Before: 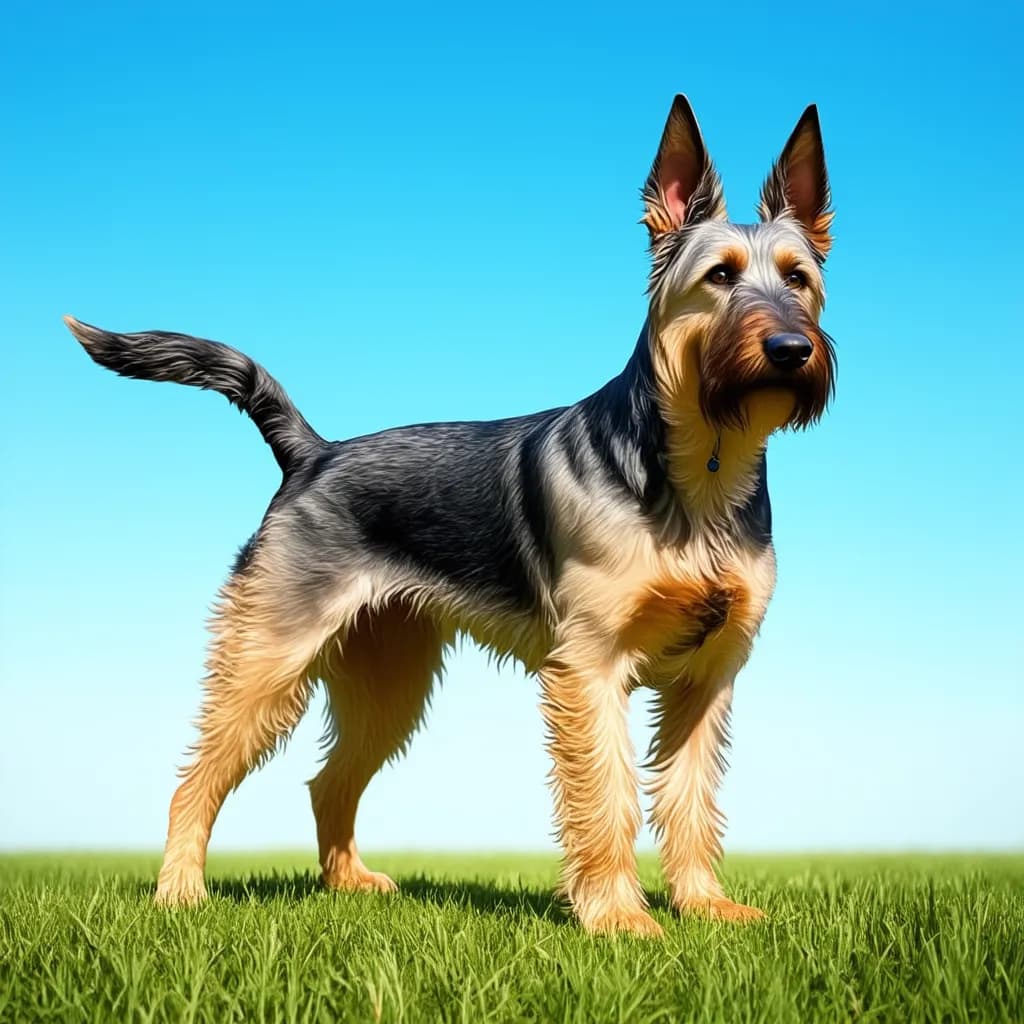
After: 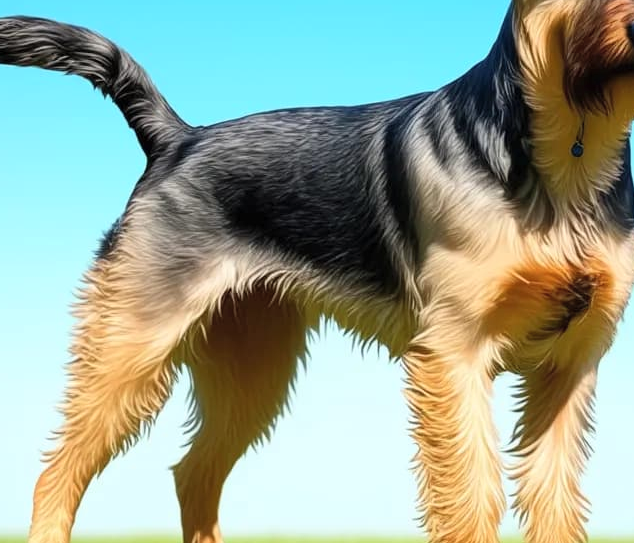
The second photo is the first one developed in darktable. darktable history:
contrast brightness saturation: contrast 0.053, brightness 0.069, saturation 0.007
crop: left 13.304%, top 30.792%, right 24.687%, bottom 16.093%
